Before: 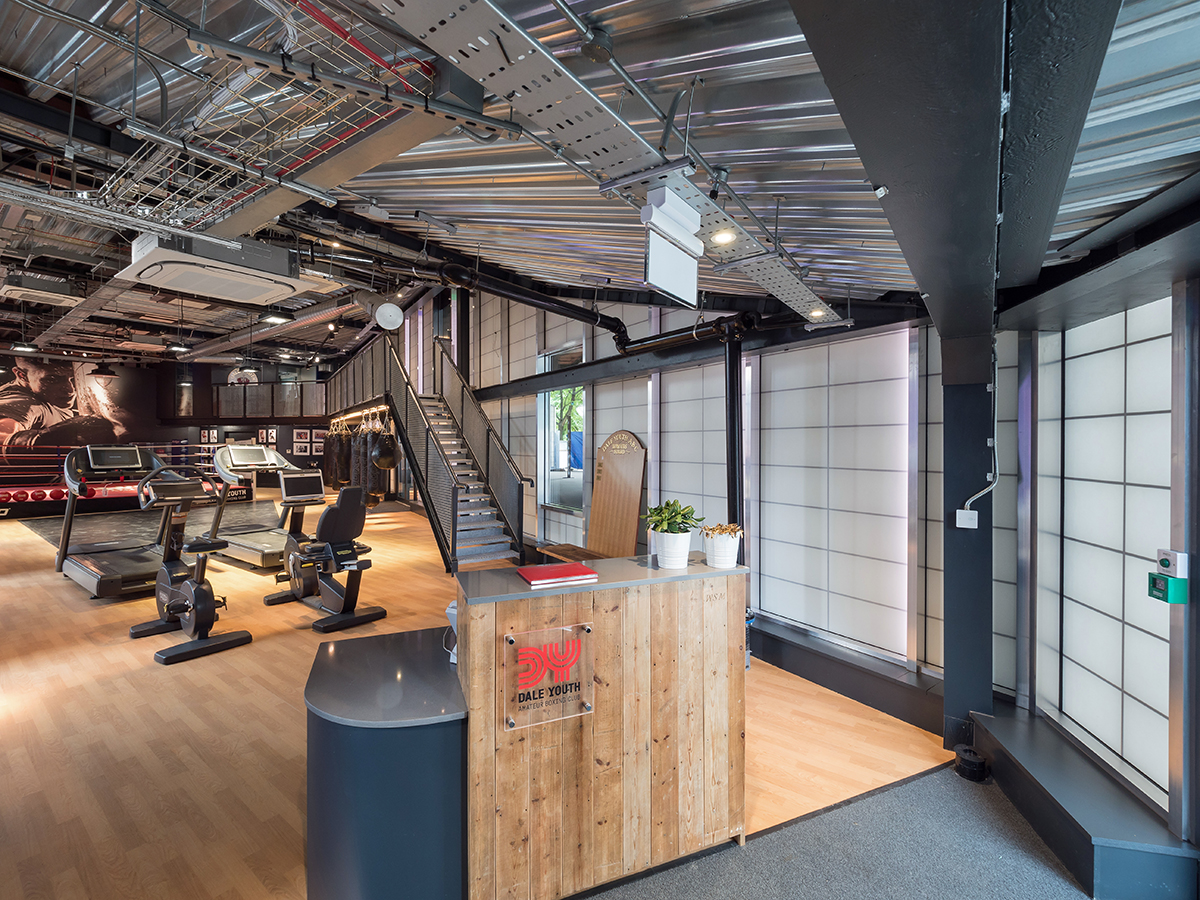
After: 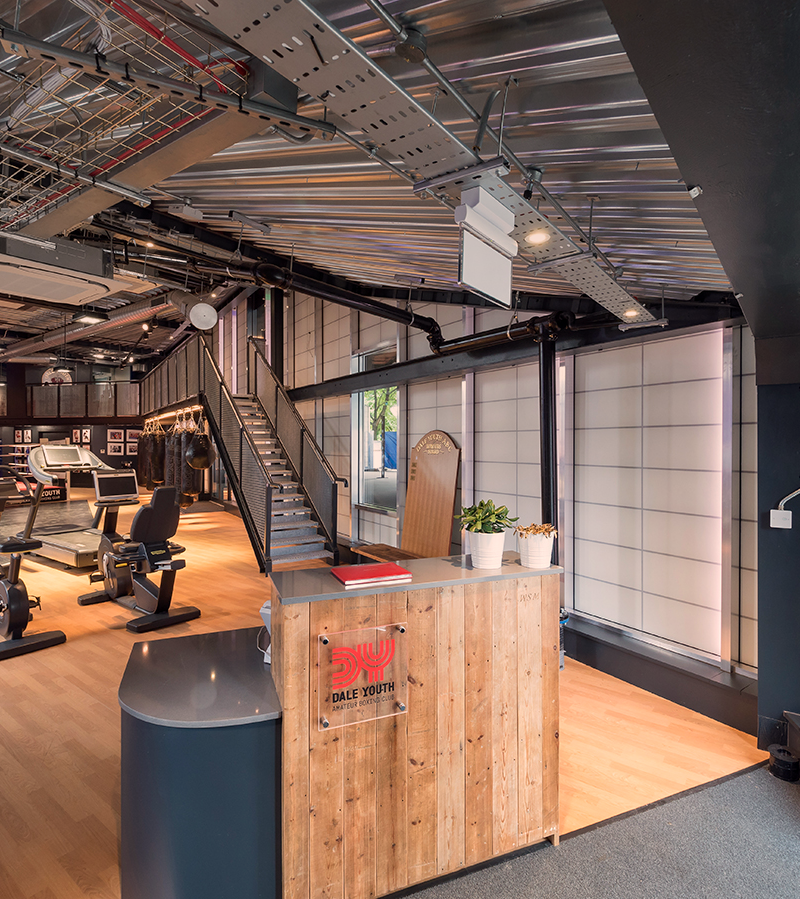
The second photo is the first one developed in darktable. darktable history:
graduated density: on, module defaults
crop and rotate: left 15.546%, right 17.787%
exposure: black level correction 0.001, compensate highlight preservation false
white balance: red 1.127, blue 0.943
